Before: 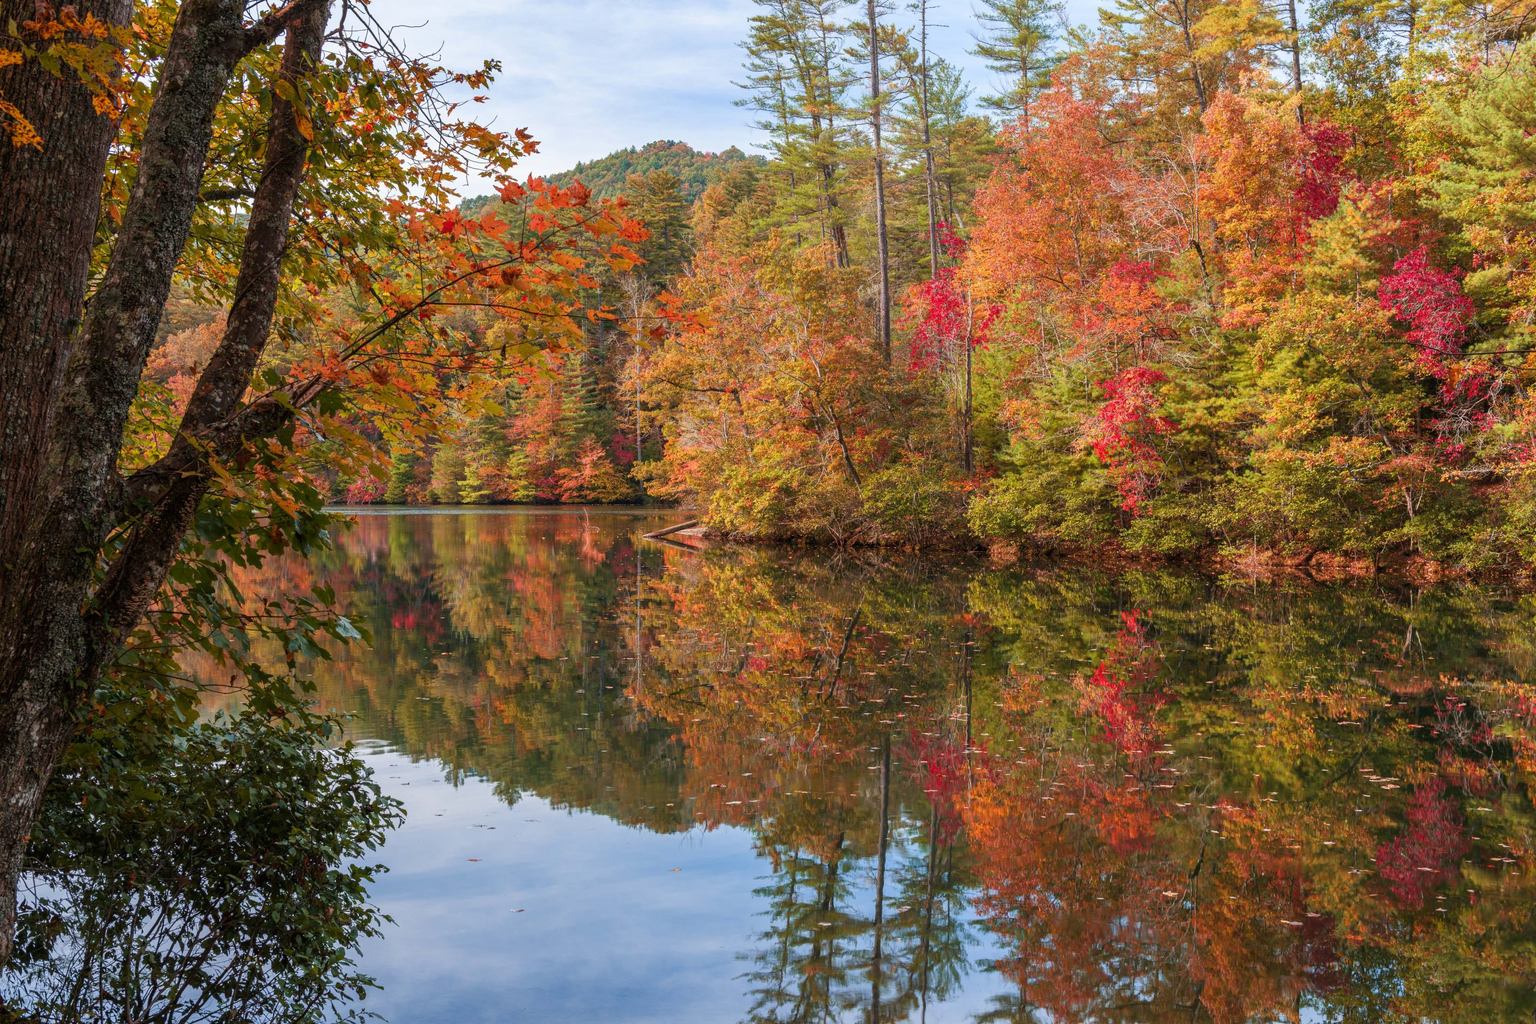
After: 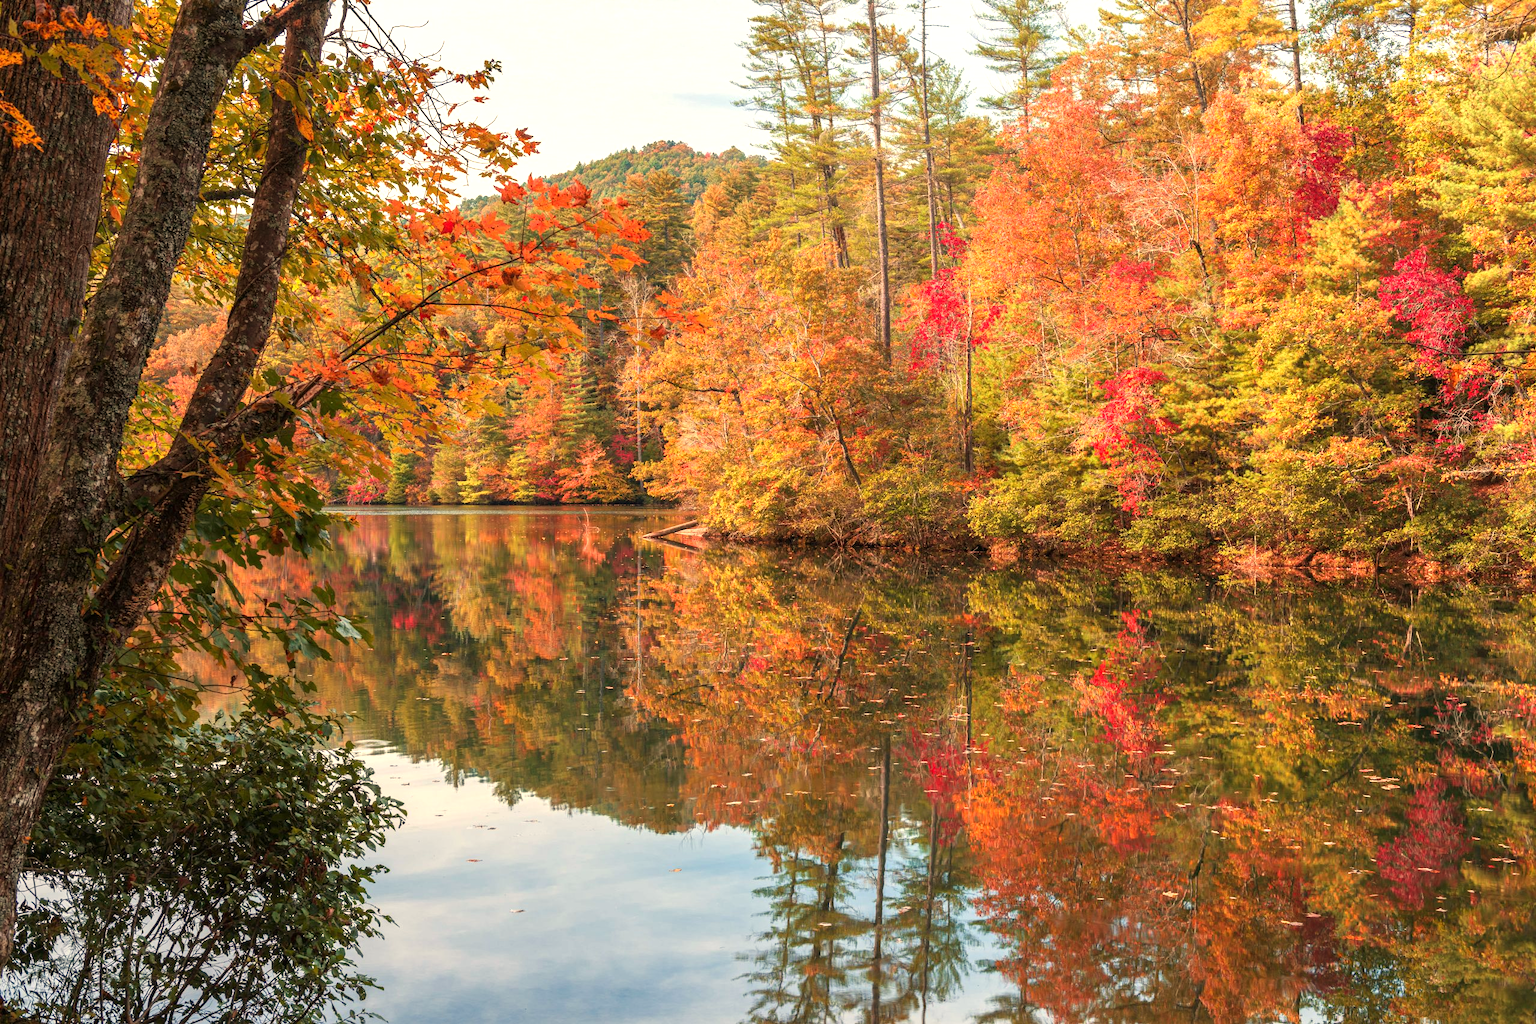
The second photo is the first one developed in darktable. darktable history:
exposure: exposure 0.6 EV, compensate highlight preservation false
white balance: red 1.123, blue 0.83
